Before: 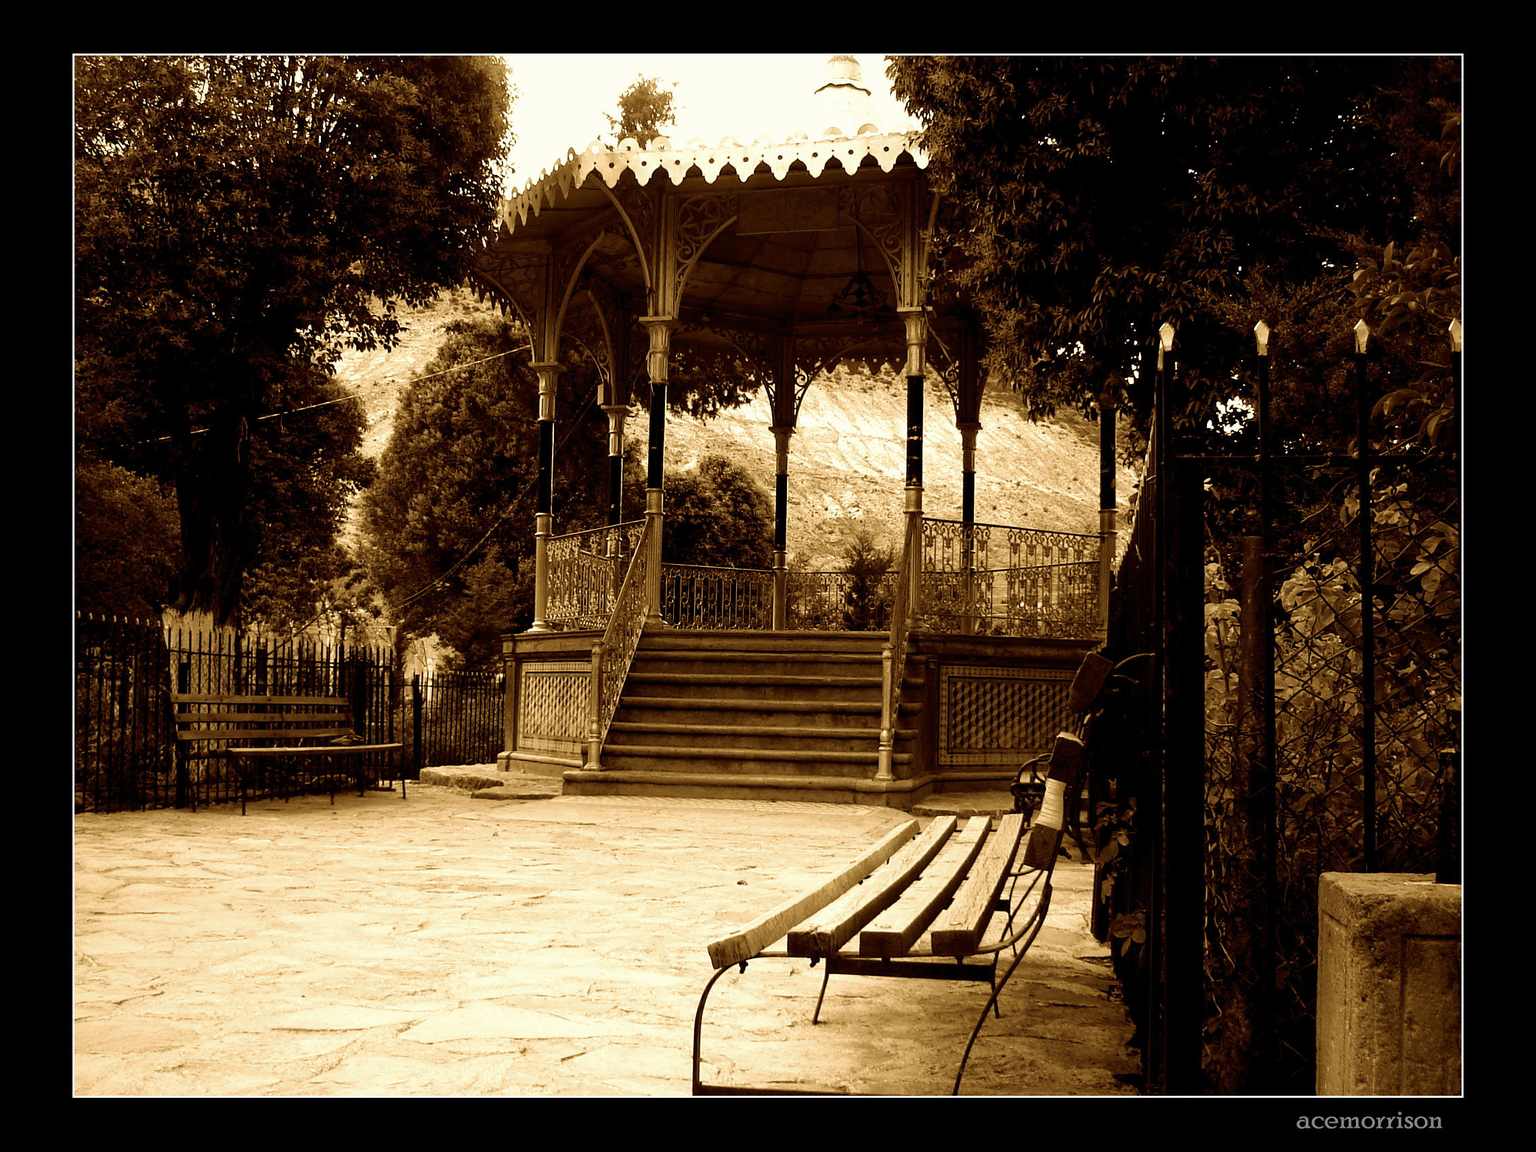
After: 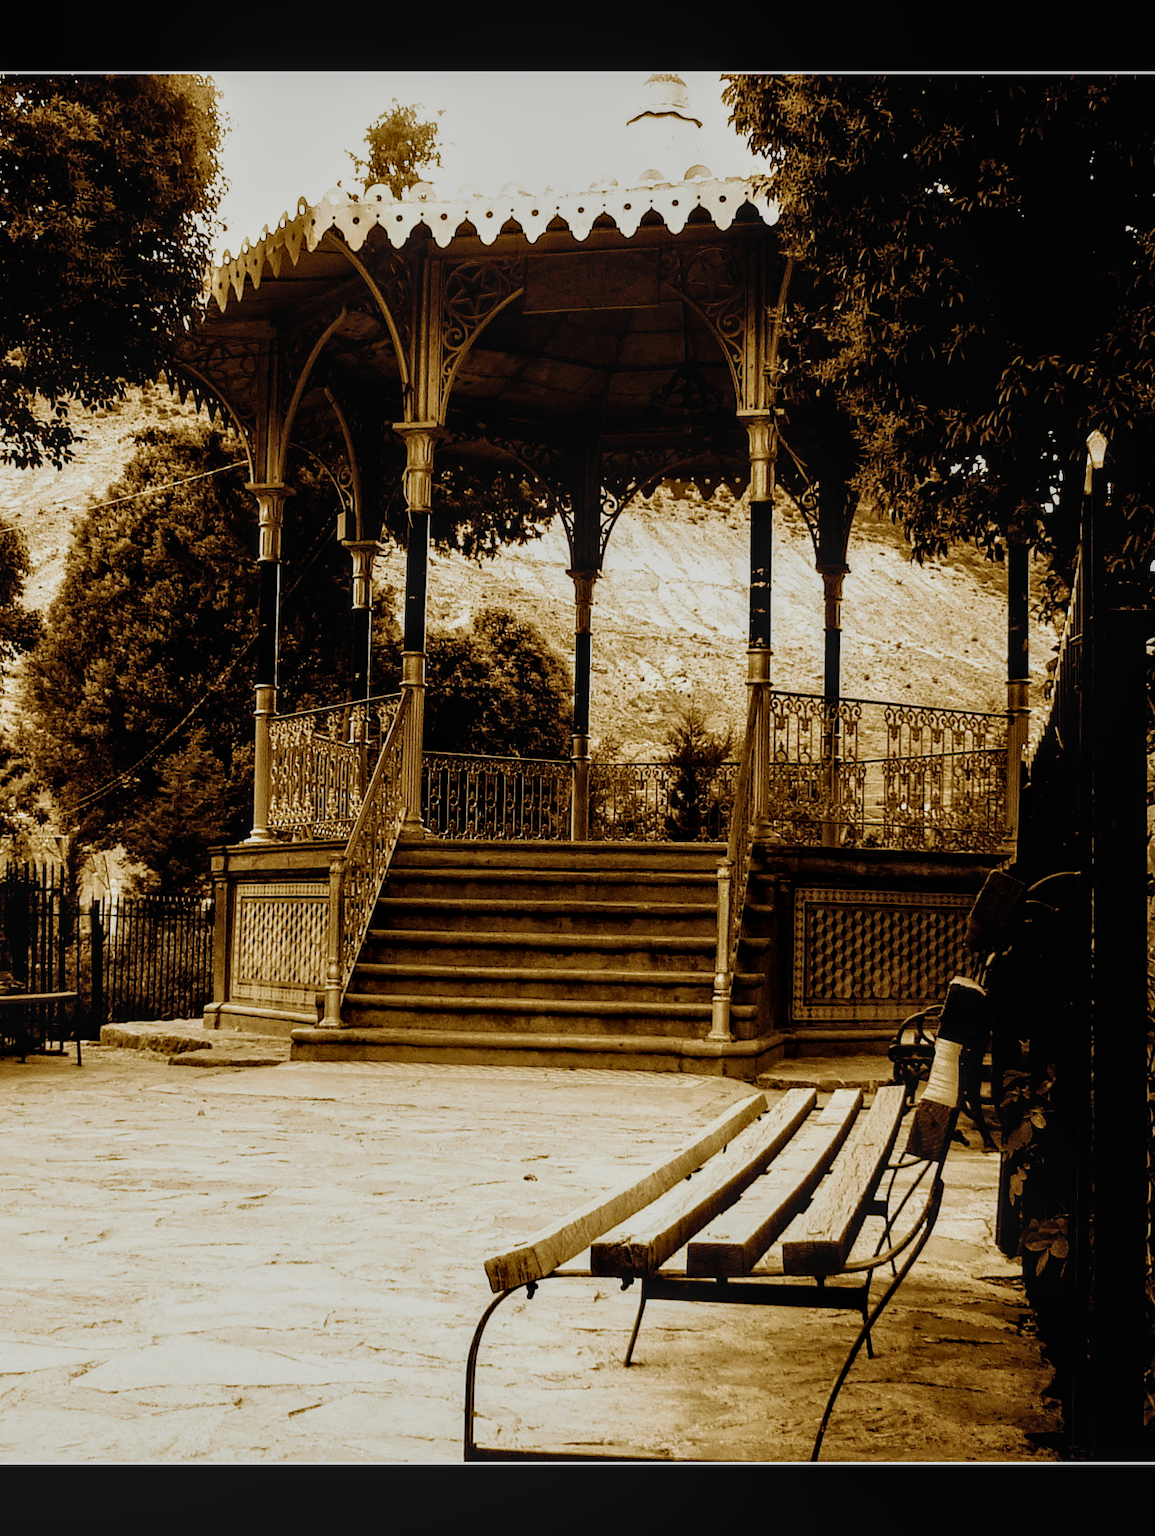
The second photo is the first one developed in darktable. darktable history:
crop and rotate: left 22.494%, right 21.11%
local contrast: on, module defaults
filmic rgb: black relative exposure -7.98 EV, white relative exposure 3.87 EV, hardness 4.29, preserve chrominance no, color science v5 (2021)
